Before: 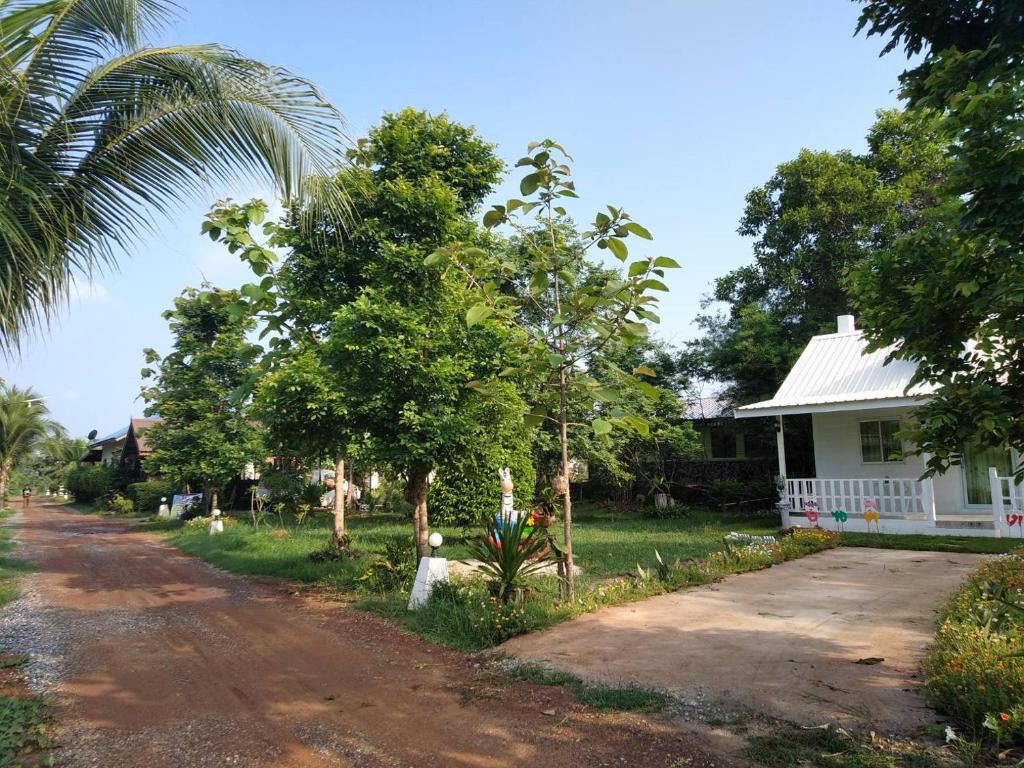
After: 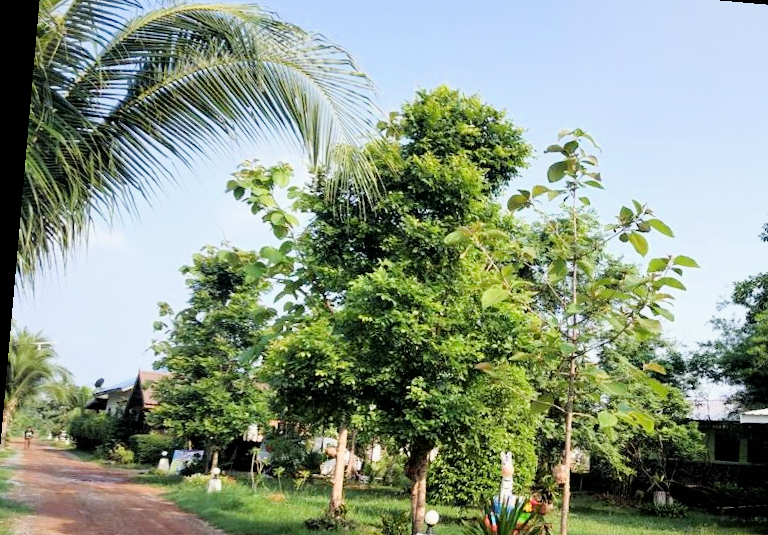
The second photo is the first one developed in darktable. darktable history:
crop and rotate: angle -5.03°, left 2.032%, top 6.904%, right 27.302%, bottom 30.451%
filmic rgb: black relative exposure -5.13 EV, white relative exposure 3.99 EV, hardness 2.88, contrast 1.094
exposure: black level correction 0.001, exposure 1 EV, compensate highlight preservation false
